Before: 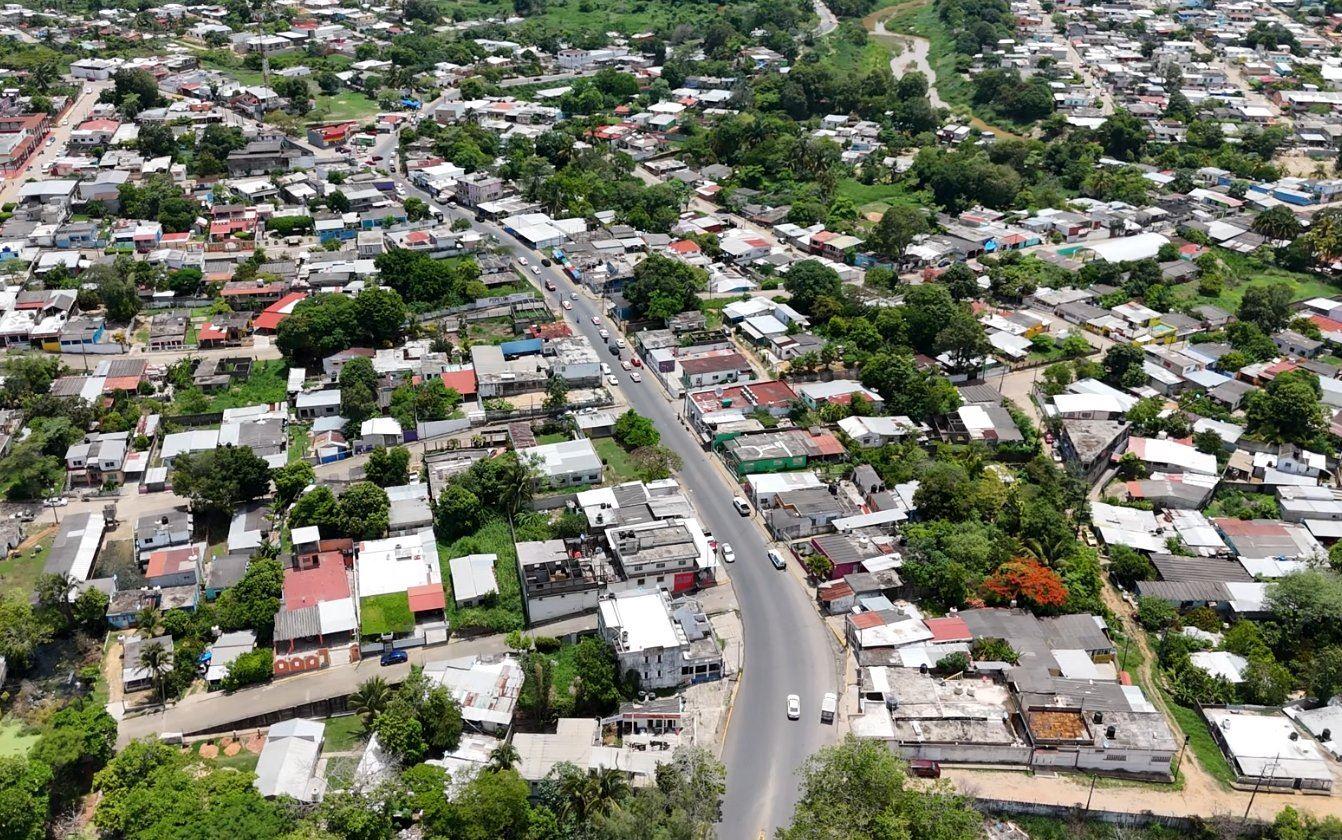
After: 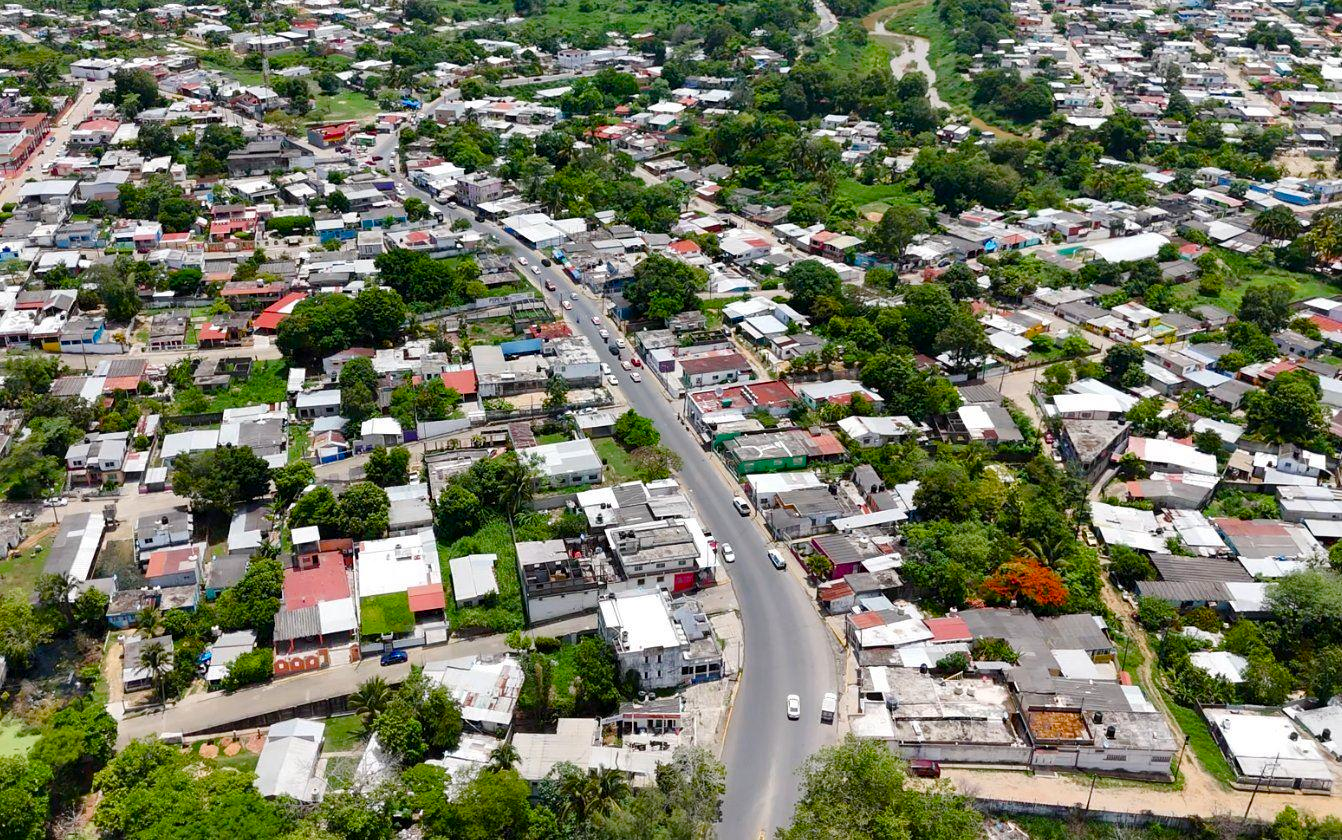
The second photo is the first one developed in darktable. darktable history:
color balance rgb: perceptual saturation grading › global saturation 20%, perceptual saturation grading › highlights -24.811%, perceptual saturation grading › shadows 49.312%, global vibrance 9.527%
